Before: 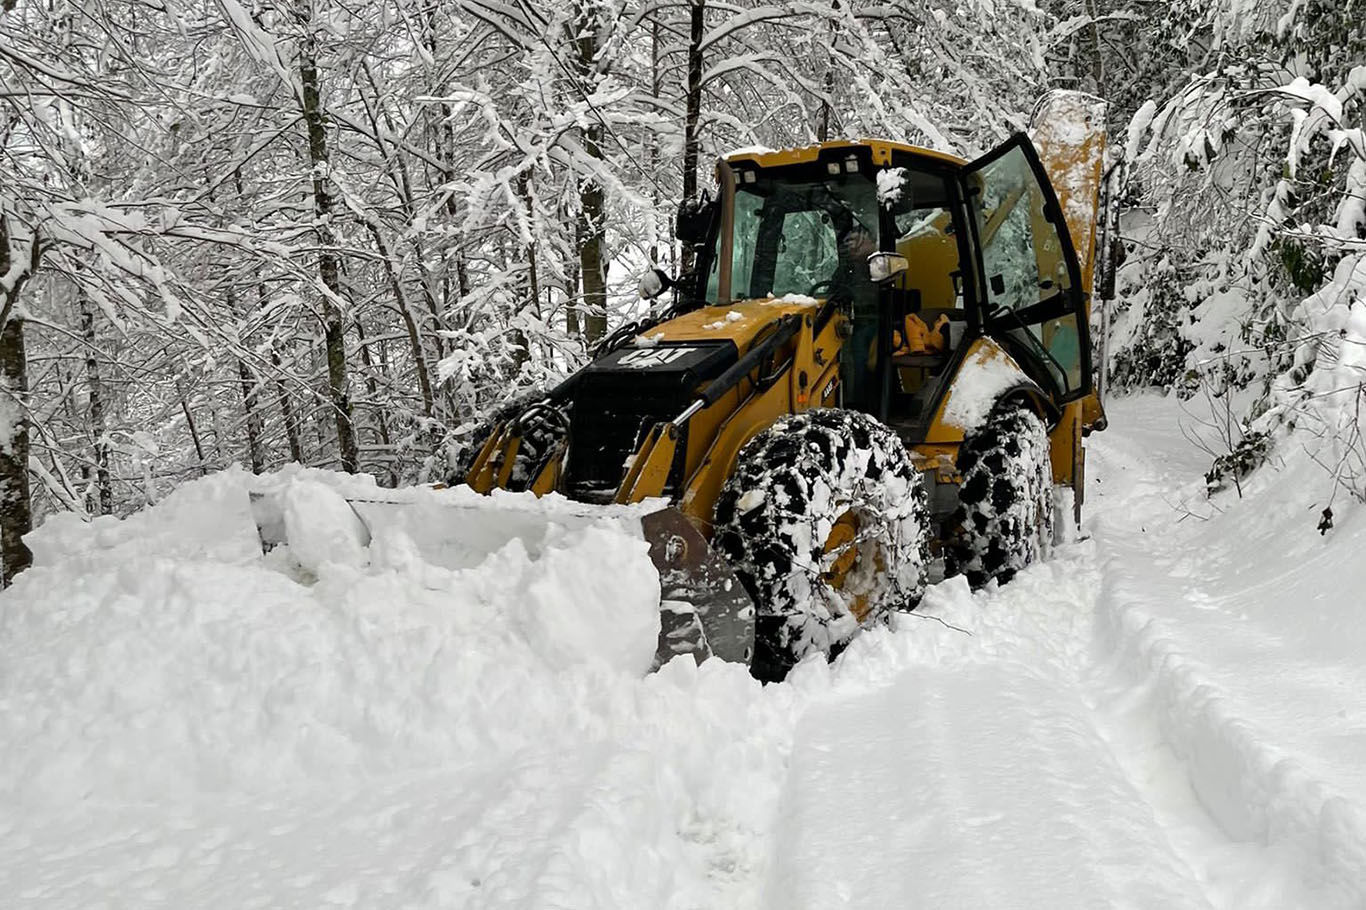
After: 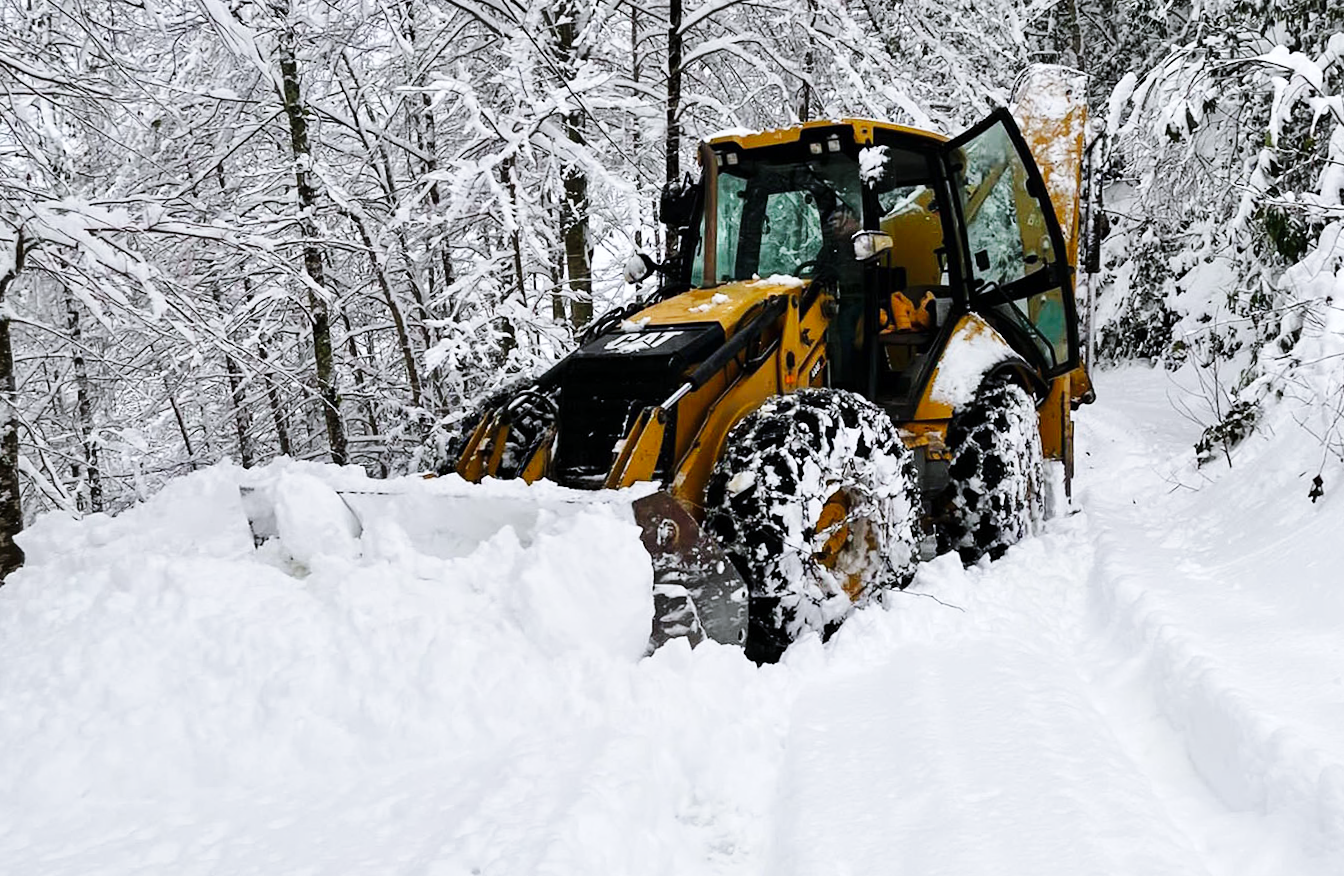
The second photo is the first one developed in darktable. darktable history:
base curve: curves: ch0 [(0, 0) (0.032, 0.025) (0.121, 0.166) (0.206, 0.329) (0.605, 0.79) (1, 1)], preserve colors none
rotate and perspective: rotation -1.42°, crop left 0.016, crop right 0.984, crop top 0.035, crop bottom 0.965
color calibration: illuminant as shot in camera, x 0.358, y 0.373, temperature 4628.91 K
